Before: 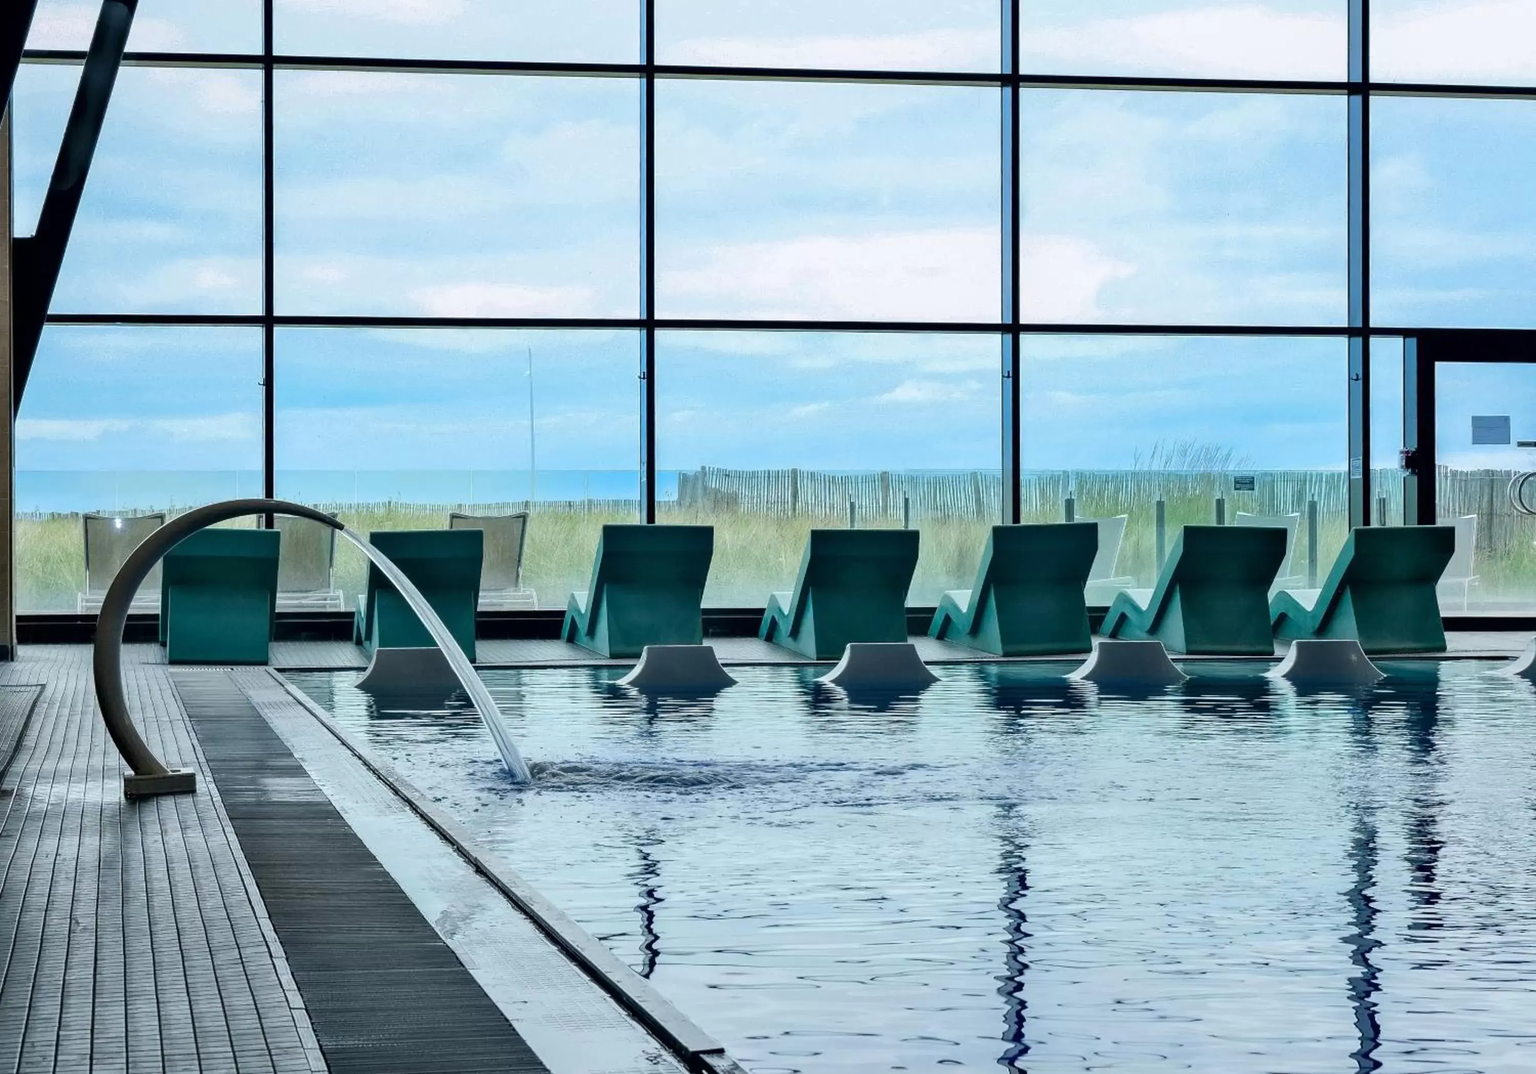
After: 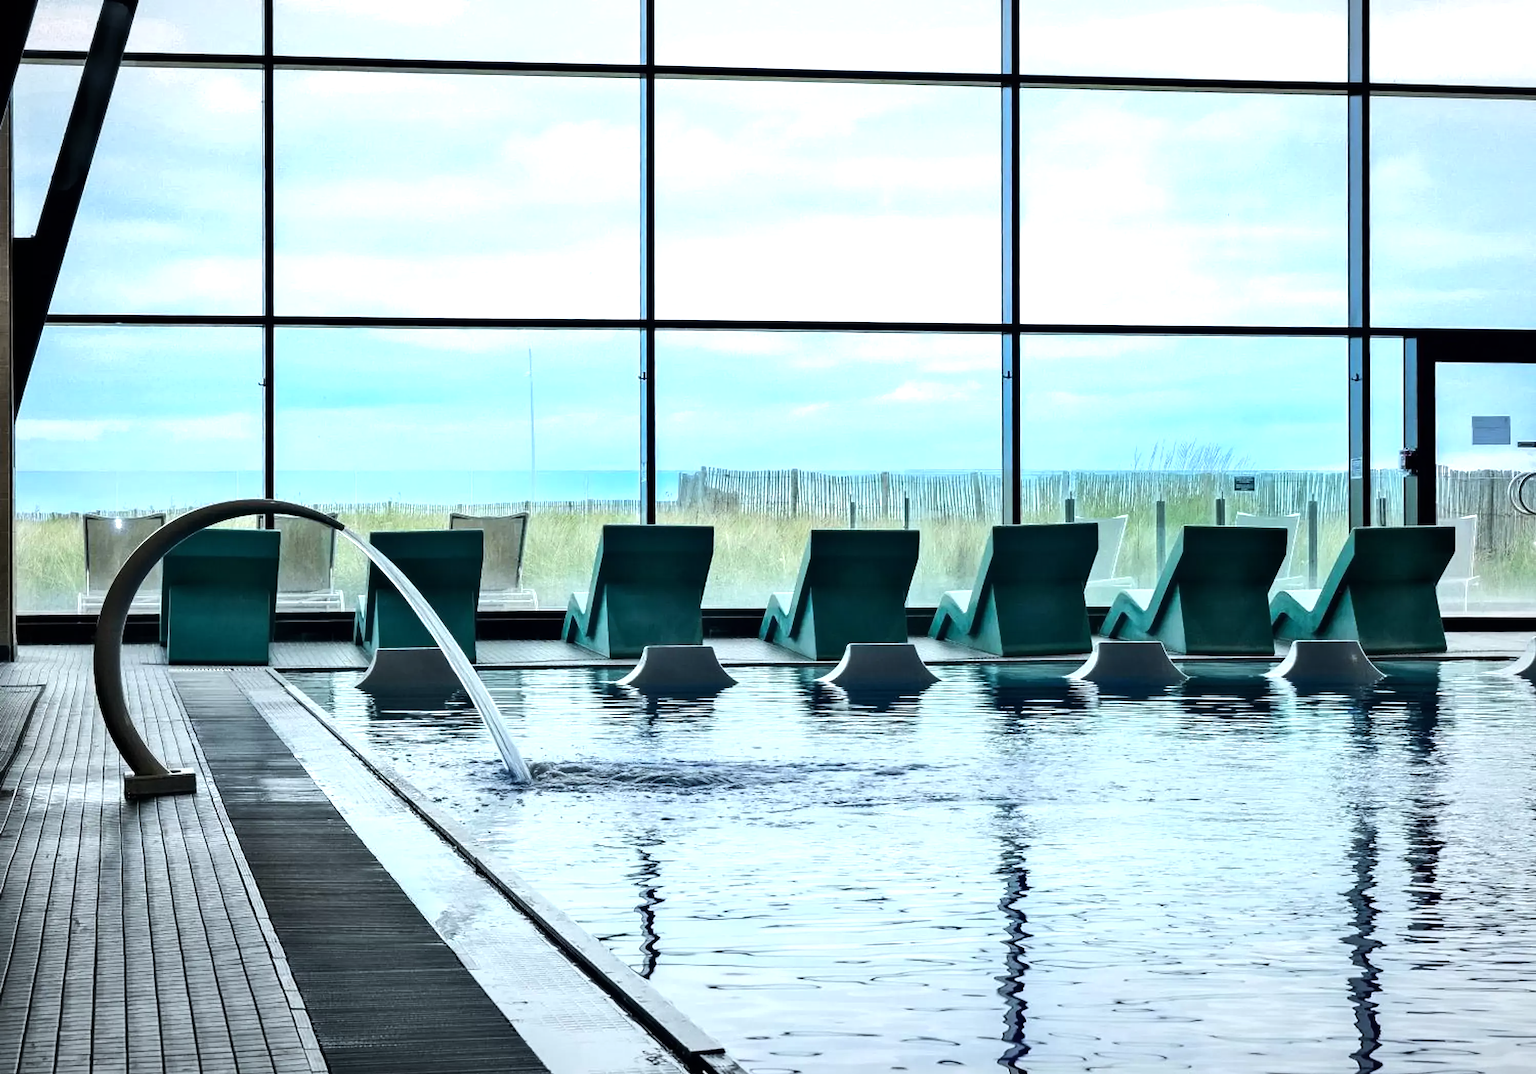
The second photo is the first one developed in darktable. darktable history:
tone equalizer: -8 EV -0.75 EV, -7 EV -0.7 EV, -6 EV -0.6 EV, -5 EV -0.4 EV, -3 EV 0.4 EV, -2 EV 0.6 EV, -1 EV 0.7 EV, +0 EV 0.75 EV, edges refinement/feathering 500, mask exposure compensation -1.57 EV, preserve details no
vignetting: fall-off radius 100%, width/height ratio 1.337
